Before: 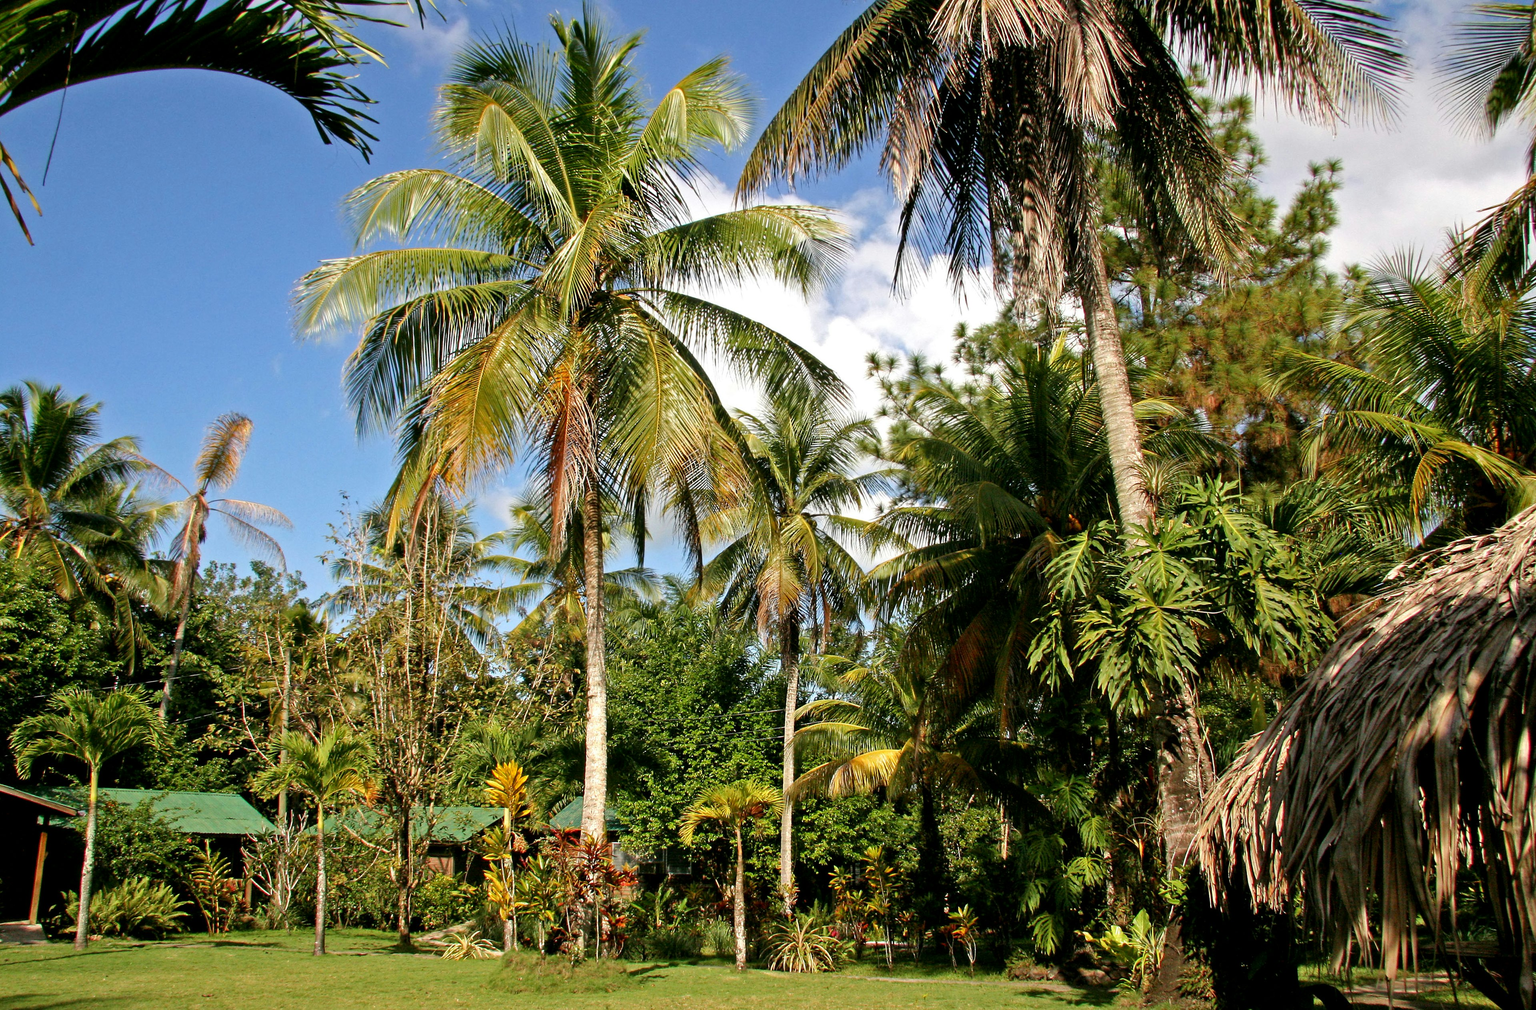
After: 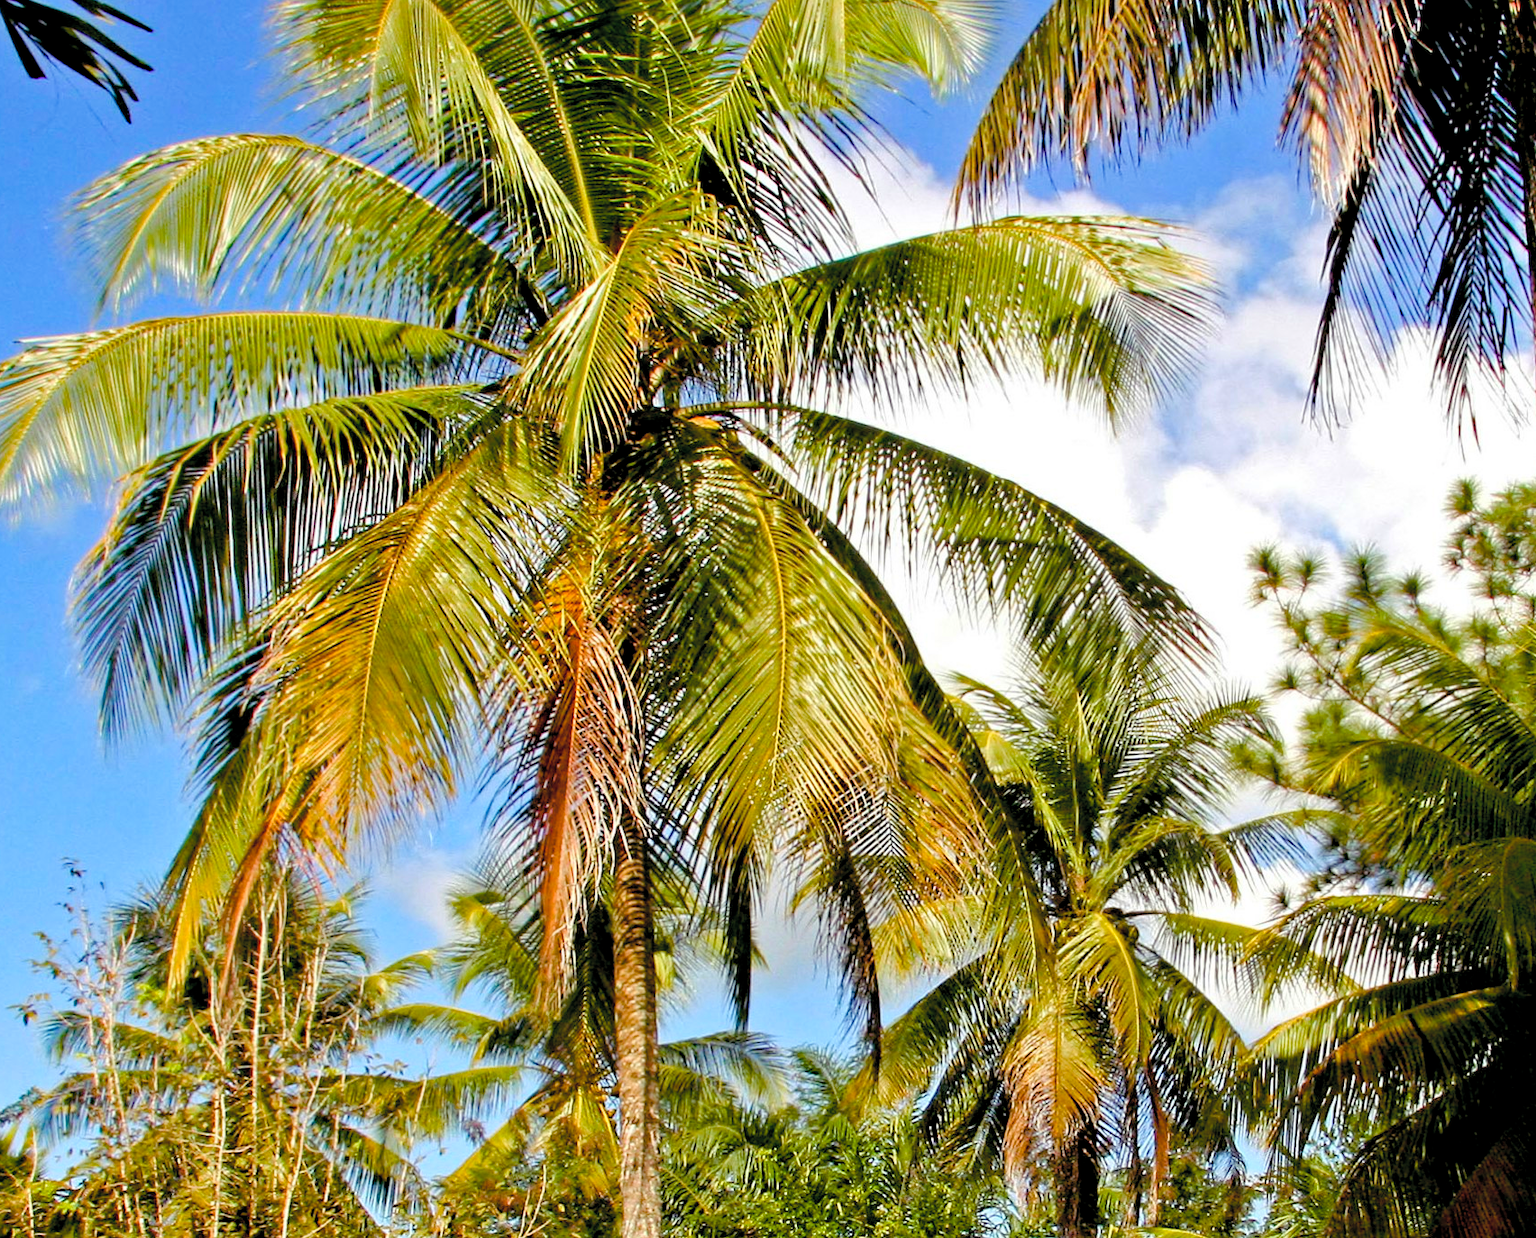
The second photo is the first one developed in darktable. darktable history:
crop: left 20.308%, top 10.88%, right 35.299%, bottom 34.662%
haze removal: compatibility mode true
contrast brightness saturation: brightness 0.142
color balance rgb: shadows lift › chroma 6.359%, shadows lift › hue 303.32°, global offset › luminance -0.49%, perceptual saturation grading › global saturation 34.802%, perceptual saturation grading › highlights -25.062%, perceptual saturation grading › shadows 49.222%, global vibrance 14.656%
